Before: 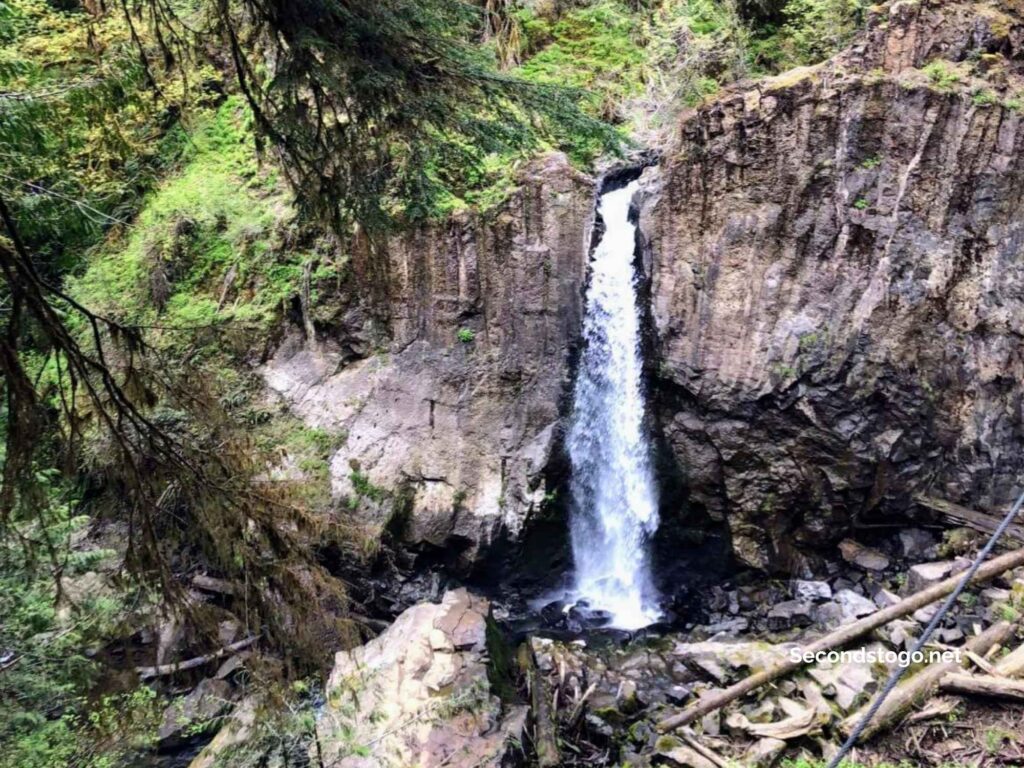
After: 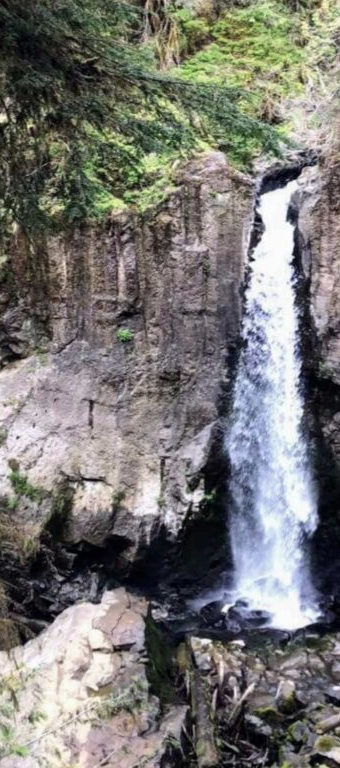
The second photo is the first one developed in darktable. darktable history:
crop: left 33.36%, right 33.36%
color correction: saturation 0.8
